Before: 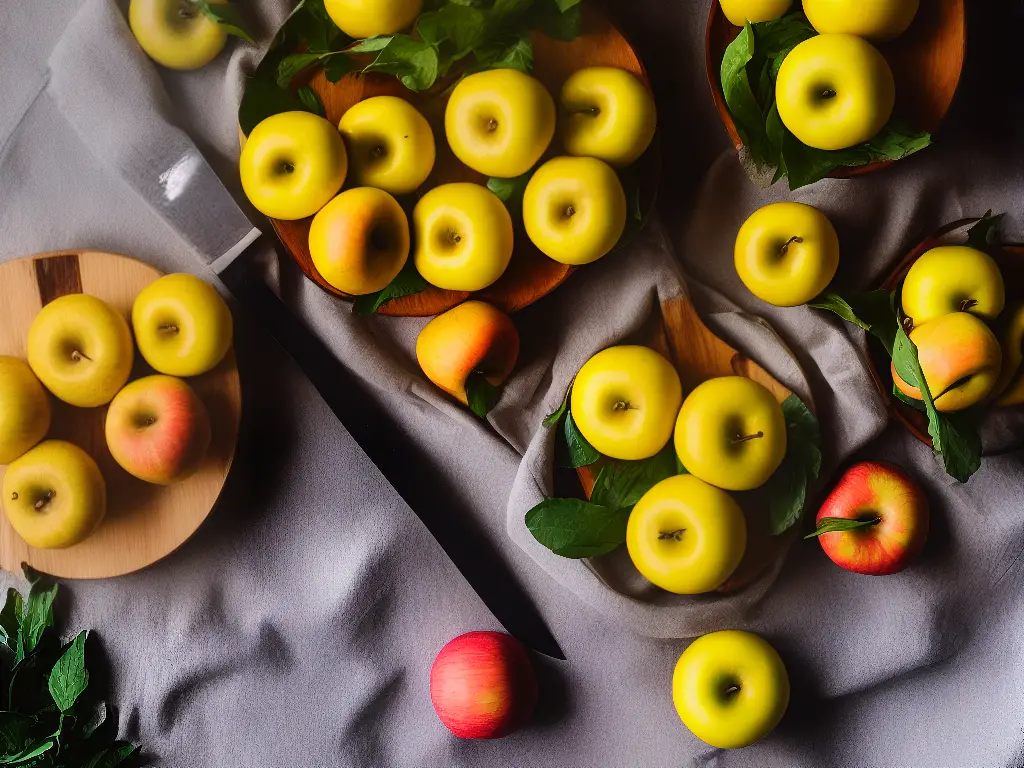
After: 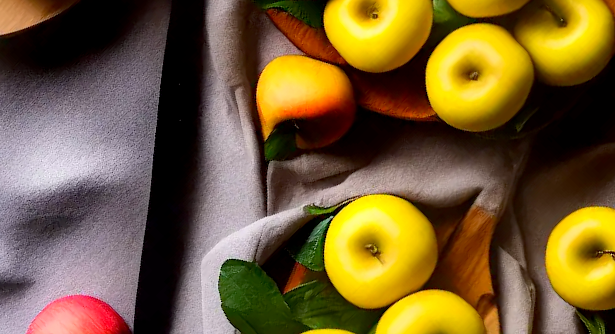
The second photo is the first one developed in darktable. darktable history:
crop and rotate: angle -44.96°, top 16.393%, right 0.817%, bottom 11.72%
exposure: black level correction 0.005, exposure 0.282 EV, compensate highlight preservation false
